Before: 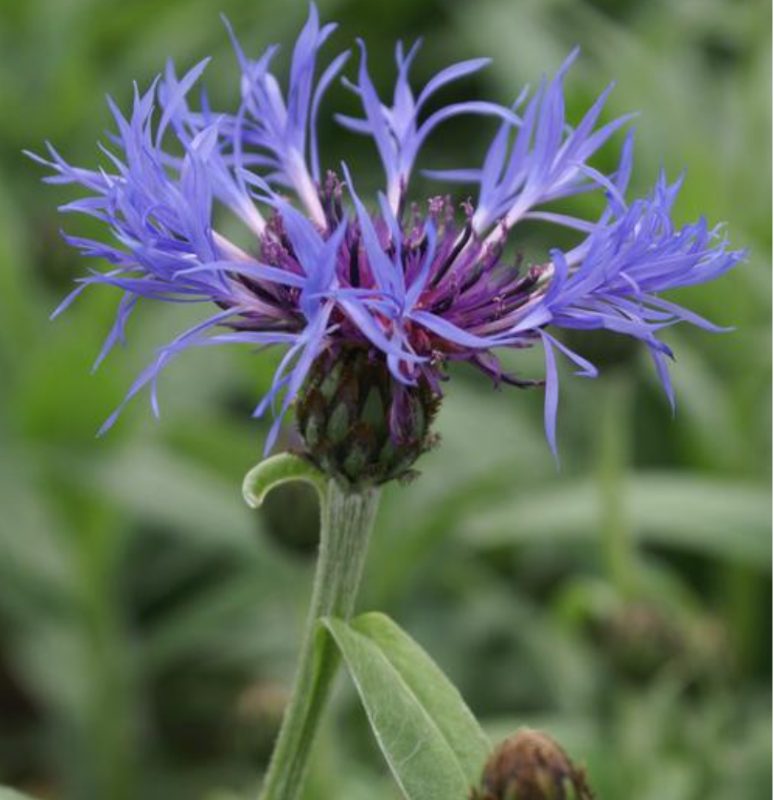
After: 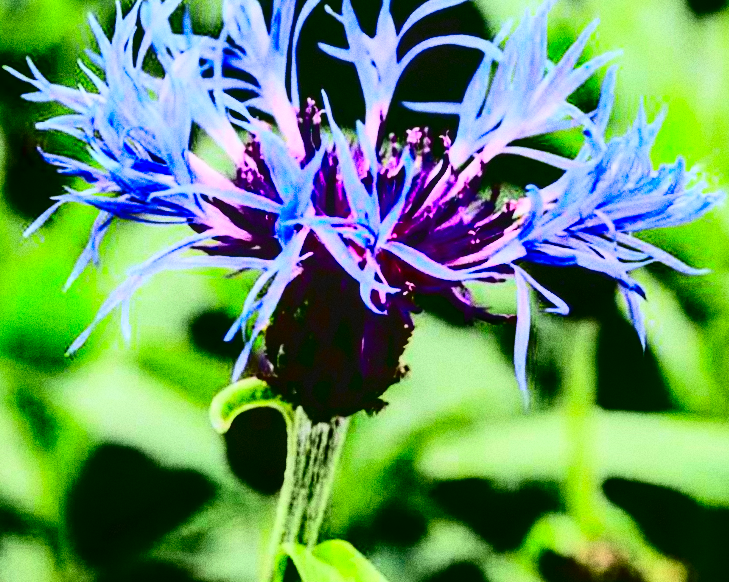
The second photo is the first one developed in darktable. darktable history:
crop: left 5.596%, top 10.314%, right 3.534%, bottom 19.395%
rgb curve: curves: ch0 [(0, 0) (0.21, 0.15) (0.24, 0.21) (0.5, 0.75) (0.75, 0.96) (0.89, 0.99) (1, 1)]; ch1 [(0, 0.02) (0.21, 0.13) (0.25, 0.2) (0.5, 0.67) (0.75, 0.9) (0.89, 0.97) (1, 1)]; ch2 [(0, 0.02) (0.21, 0.13) (0.25, 0.2) (0.5, 0.67) (0.75, 0.9) (0.89, 0.97) (1, 1)], compensate middle gray true
contrast brightness saturation: contrast 0.77, brightness -1, saturation 1
grain: coarseness 0.09 ISO, strength 40%
rotate and perspective: rotation 2.17°, automatic cropping off
local contrast: on, module defaults
